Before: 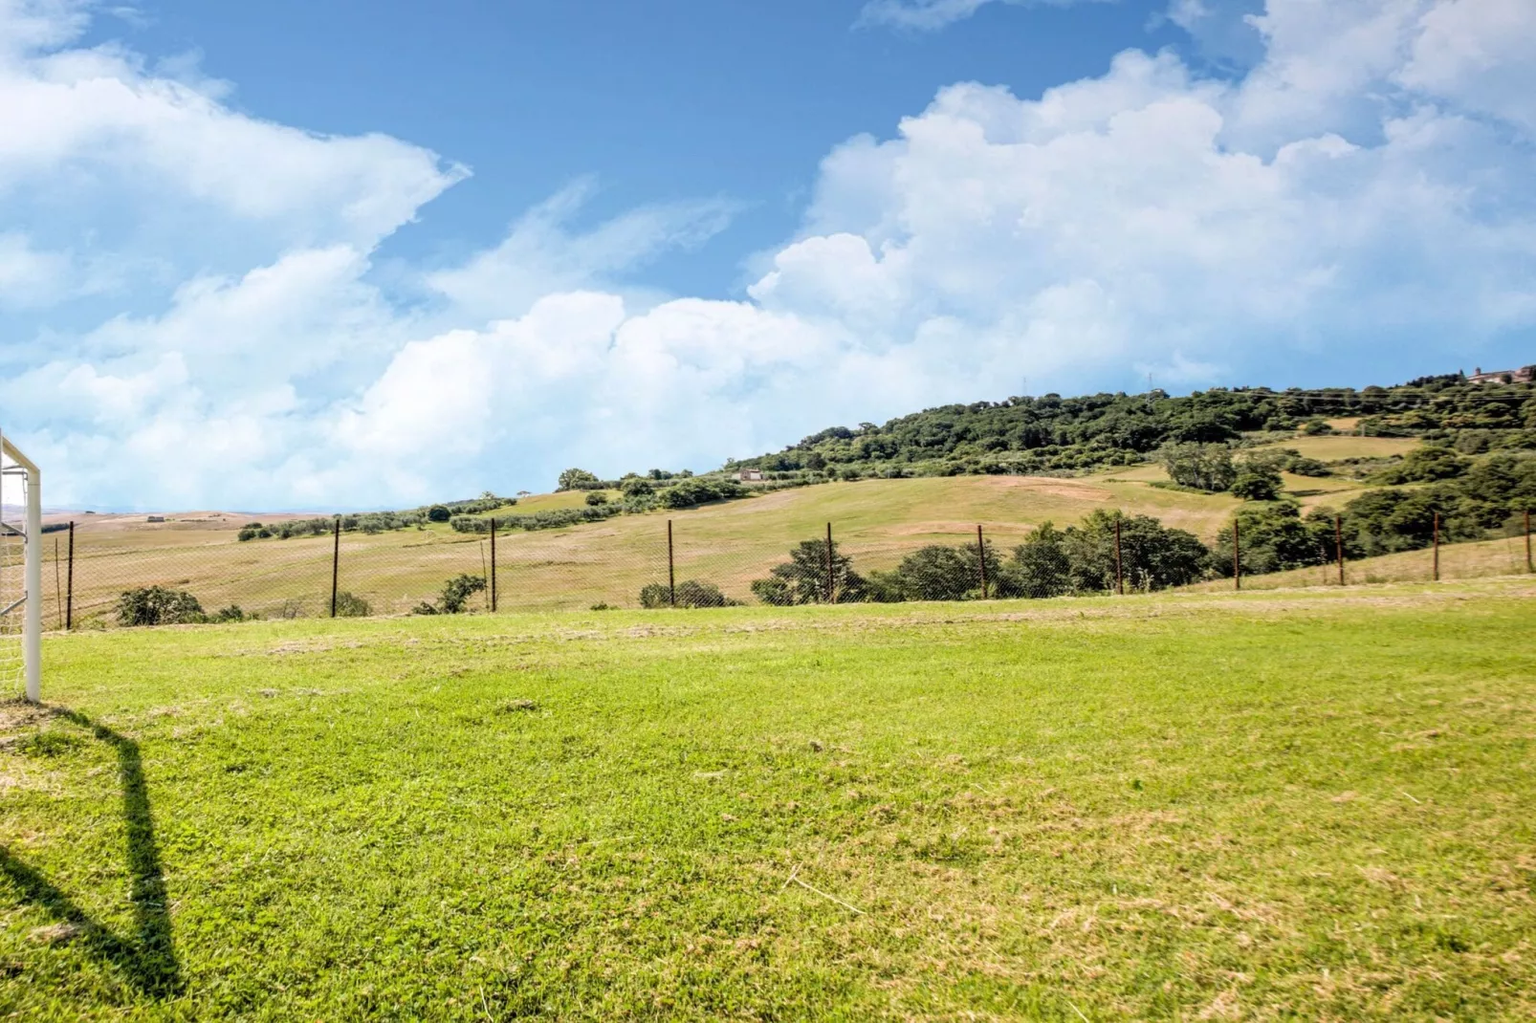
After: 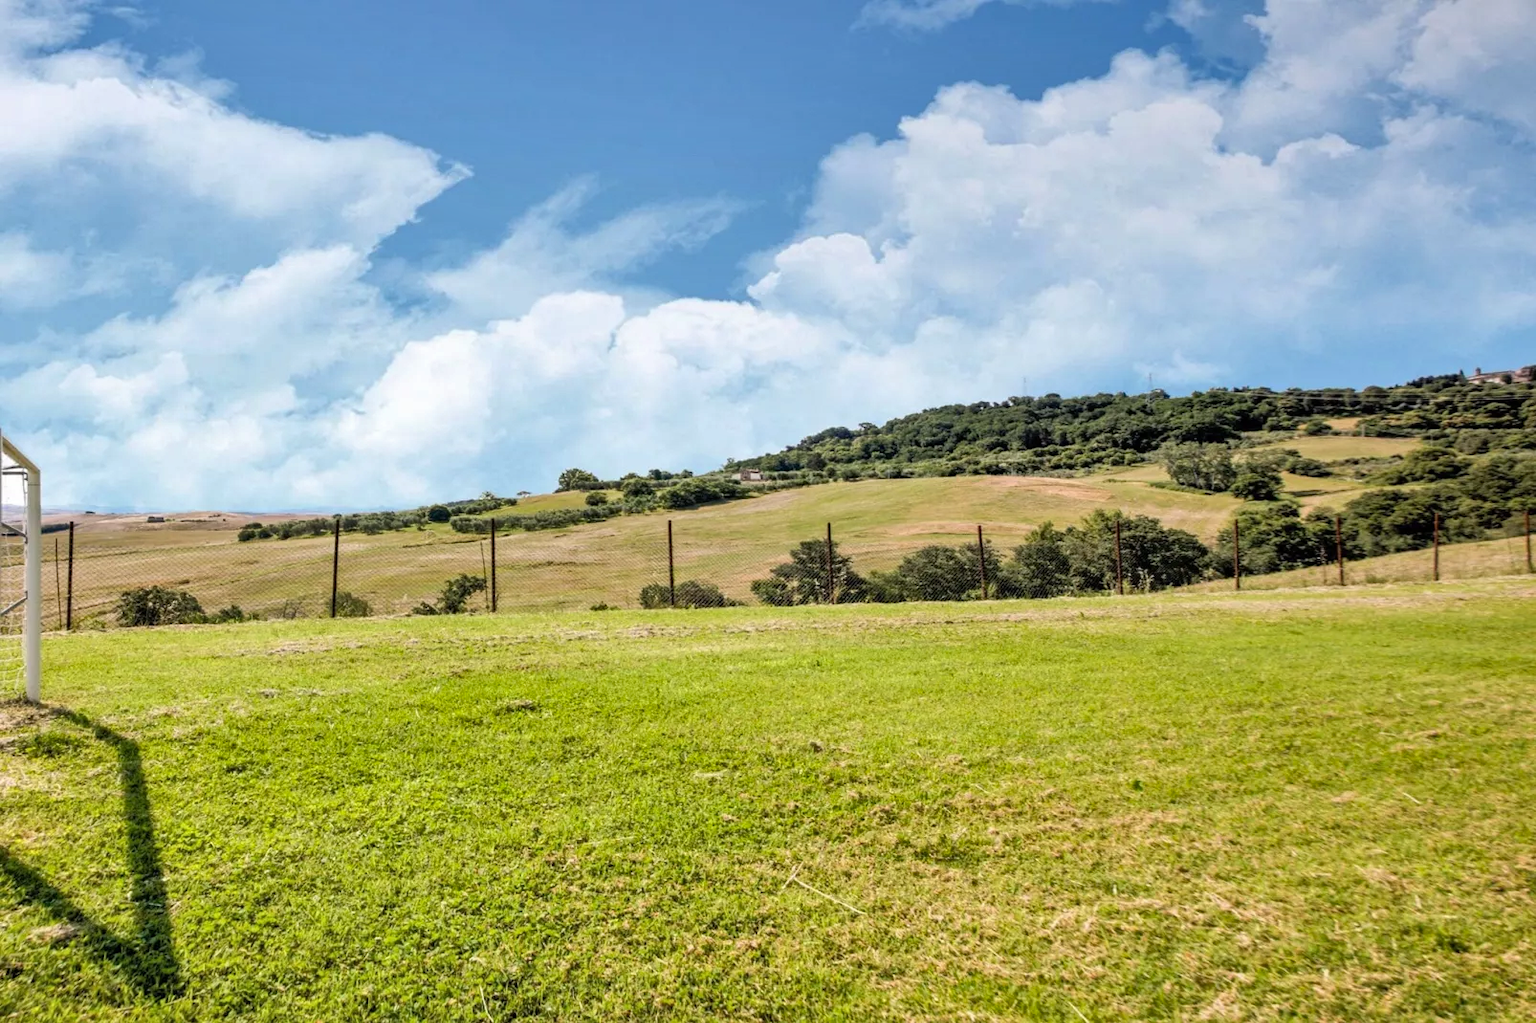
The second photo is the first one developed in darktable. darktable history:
shadows and highlights: low approximation 0.01, soften with gaussian
exposure: compensate highlight preservation false
